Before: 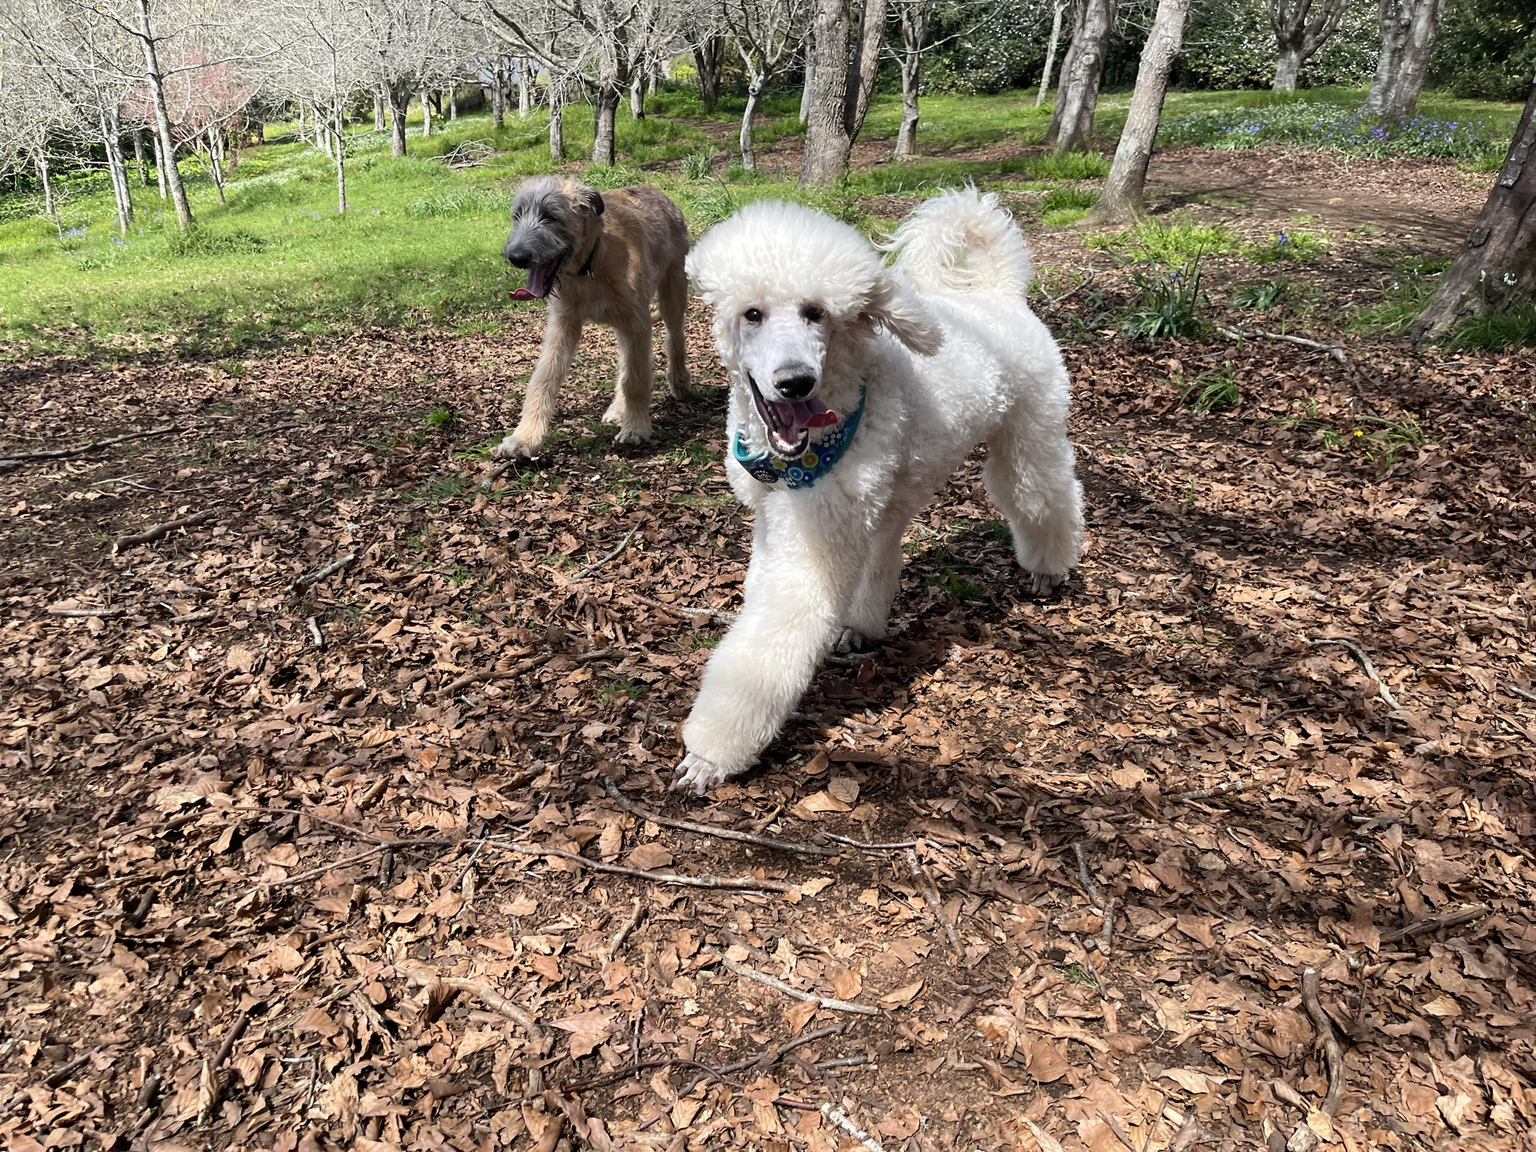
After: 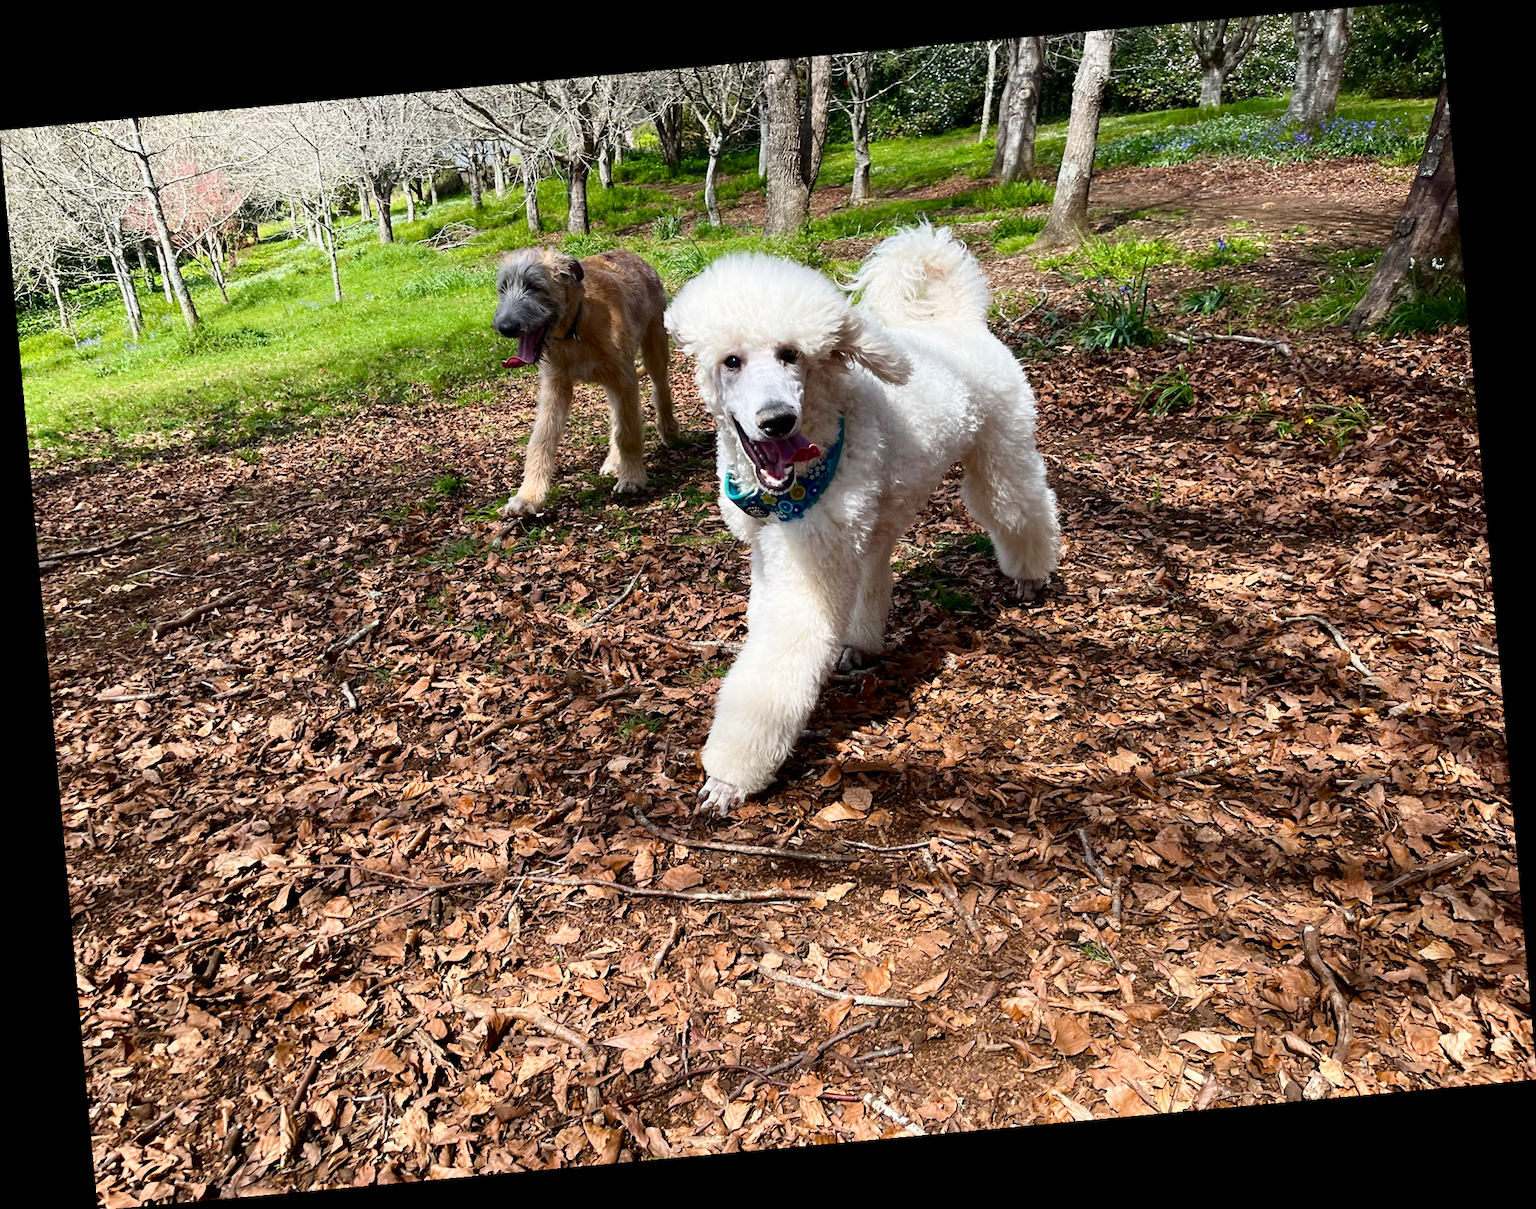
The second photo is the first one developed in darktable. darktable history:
shadows and highlights: shadows -62.32, white point adjustment -5.22, highlights 61.59
color balance rgb: perceptual saturation grading › global saturation 35%, perceptual saturation grading › highlights -25%, perceptual saturation grading › shadows 25%, global vibrance 10%
rotate and perspective: rotation -5.2°, automatic cropping off
